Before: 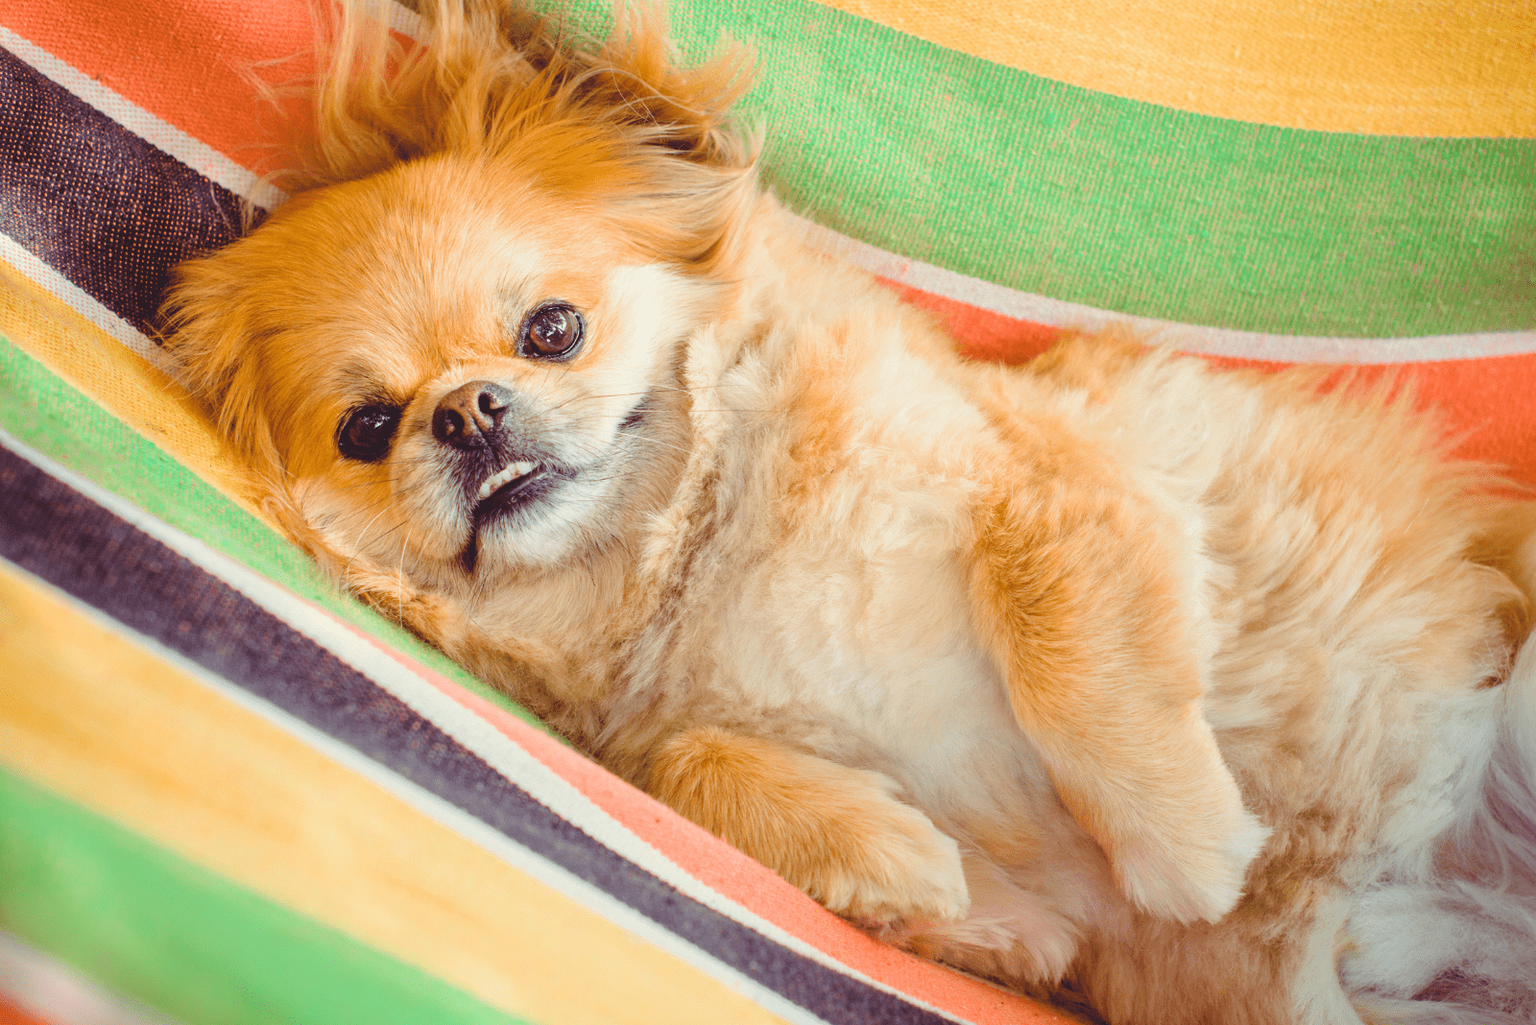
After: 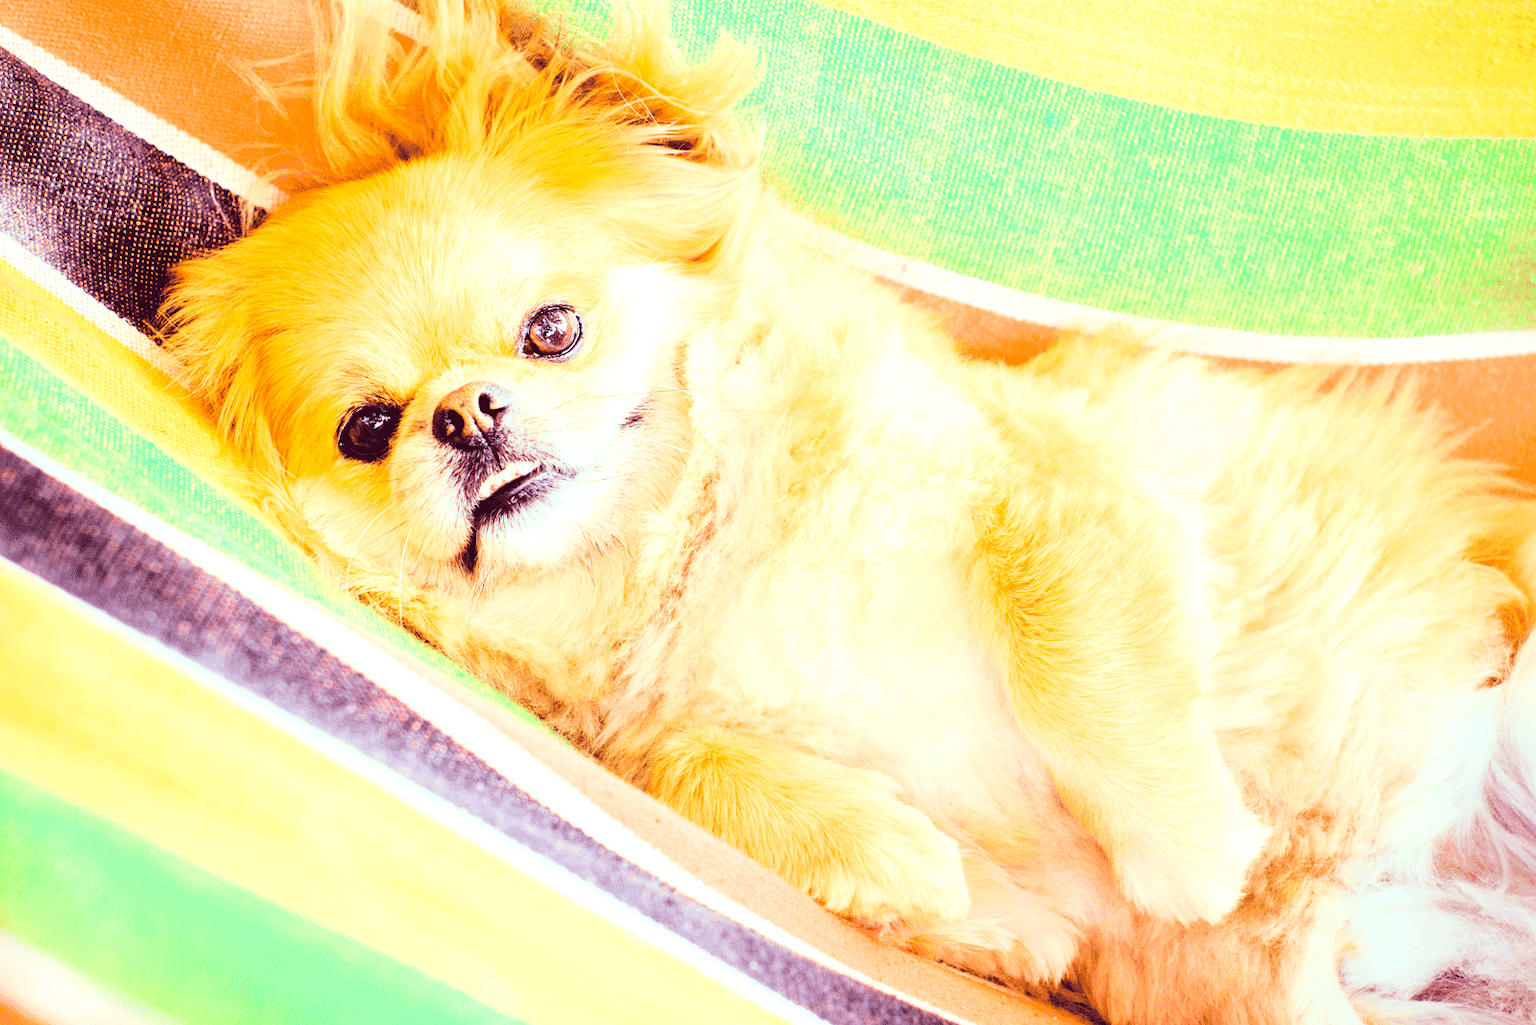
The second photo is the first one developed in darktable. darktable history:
color correction: highlights a* -2.95, highlights b* -2.82, shadows a* 2.37, shadows b* 2.71
base curve: curves: ch0 [(0, 0) (0.028, 0.03) (0.121, 0.232) (0.46, 0.748) (0.859, 0.968) (1, 1)]
exposure: black level correction 0.01, exposure 1 EV, compensate highlight preservation false
